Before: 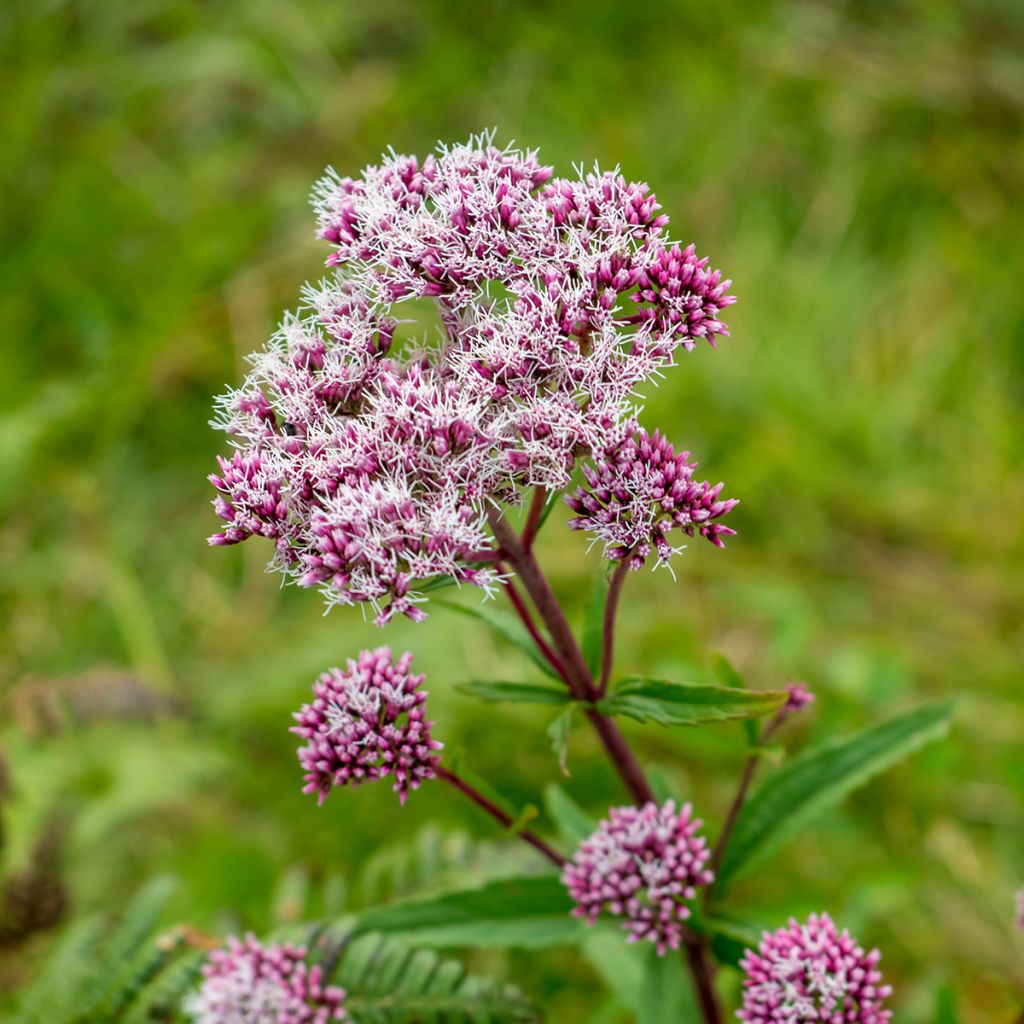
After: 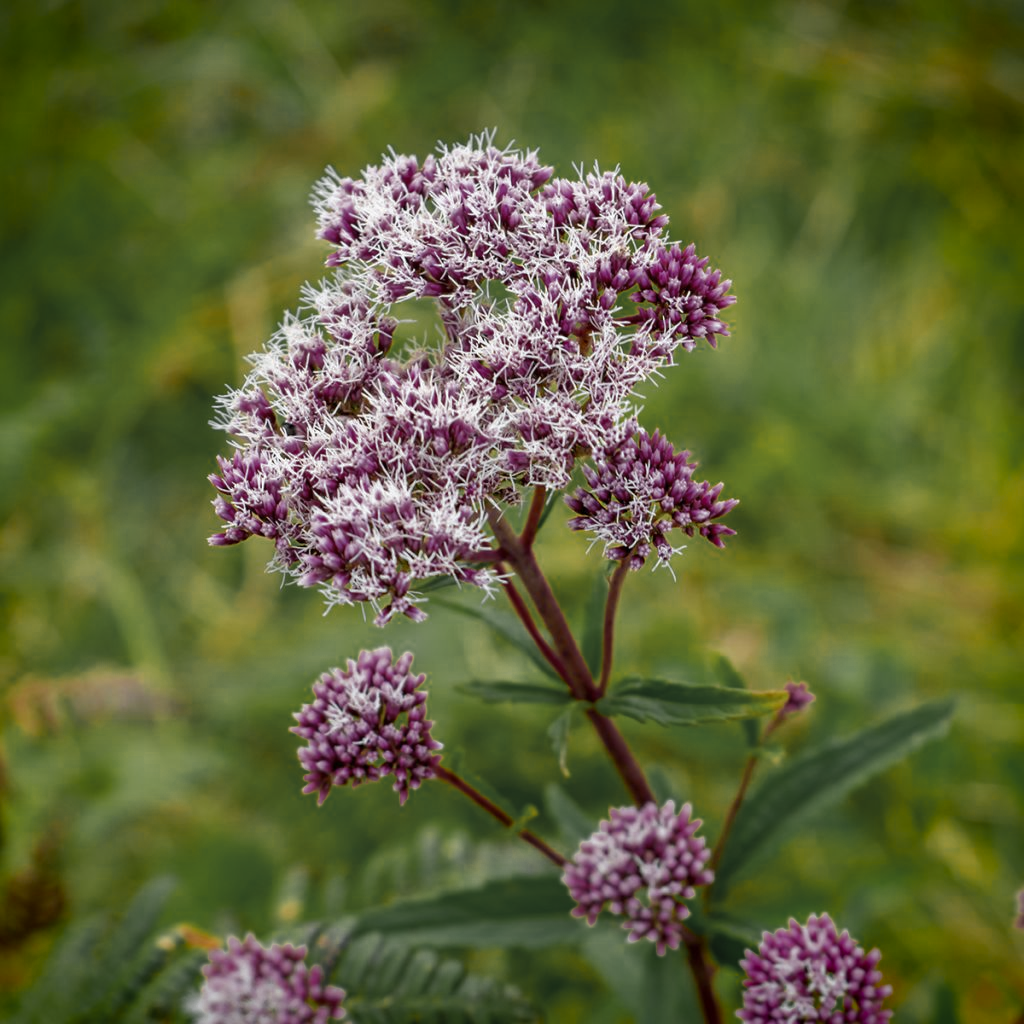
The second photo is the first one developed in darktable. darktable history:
vignetting: saturation 0.373, unbound false
exposure: compensate highlight preservation false
color zones: curves: ch0 [(0.035, 0.242) (0.25, 0.5) (0.384, 0.214) (0.488, 0.255) (0.75, 0.5)]; ch1 [(0.063, 0.379) (0.25, 0.5) (0.354, 0.201) (0.489, 0.085) (0.729, 0.271)]; ch2 [(0.25, 0.5) (0.38, 0.517) (0.442, 0.51) (0.735, 0.456)]
